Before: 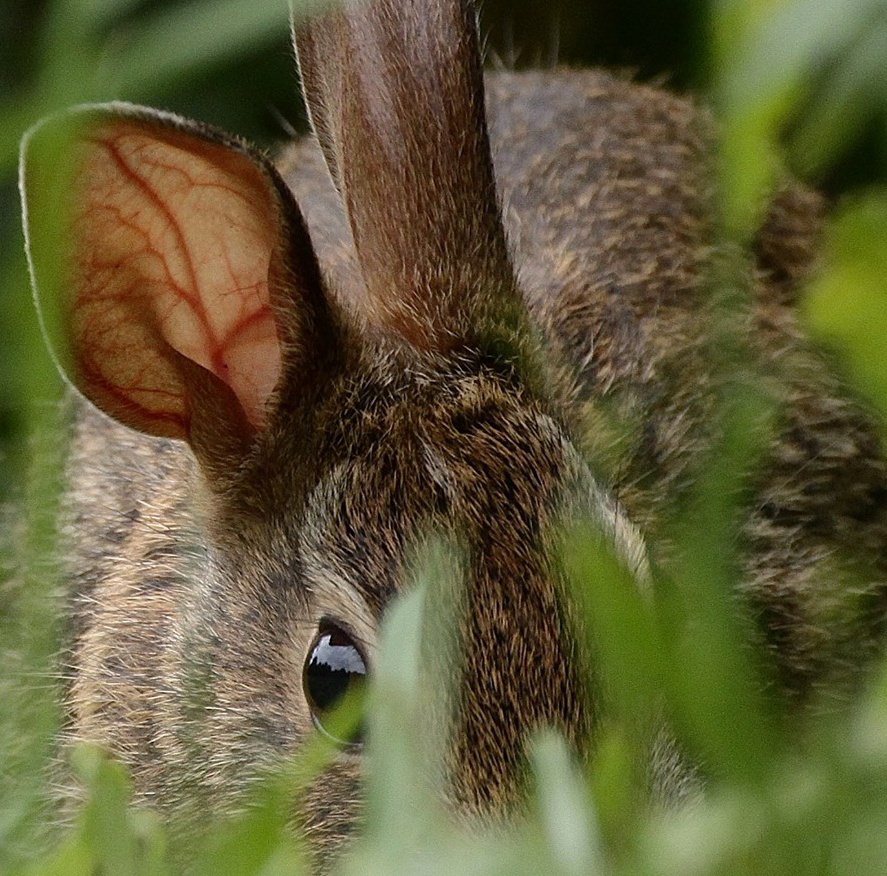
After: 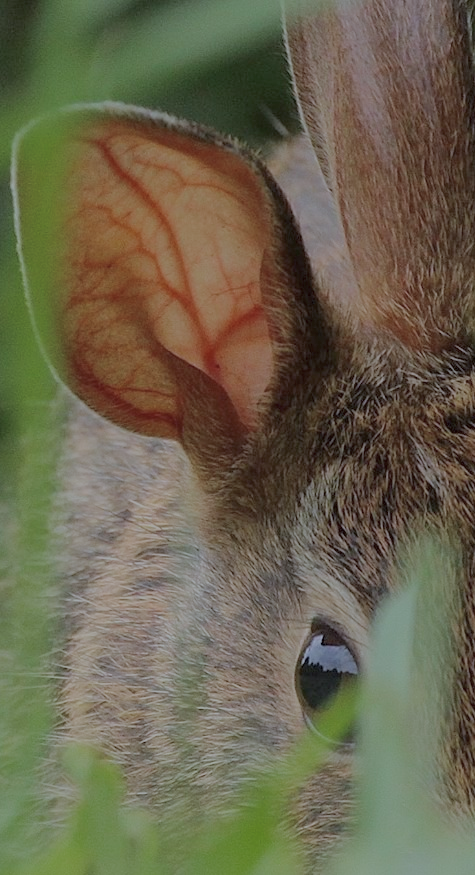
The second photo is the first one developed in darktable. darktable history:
color calibration: x 0.366, y 0.379, temperature 4400.49 K
filmic rgb: black relative exposure -15.87 EV, white relative exposure 7.96 EV, hardness 4.16, latitude 49.62%, contrast 0.507, color science v6 (2022)
crop: left 0.916%, right 45.48%, bottom 0.086%
contrast brightness saturation: saturation -0.053
